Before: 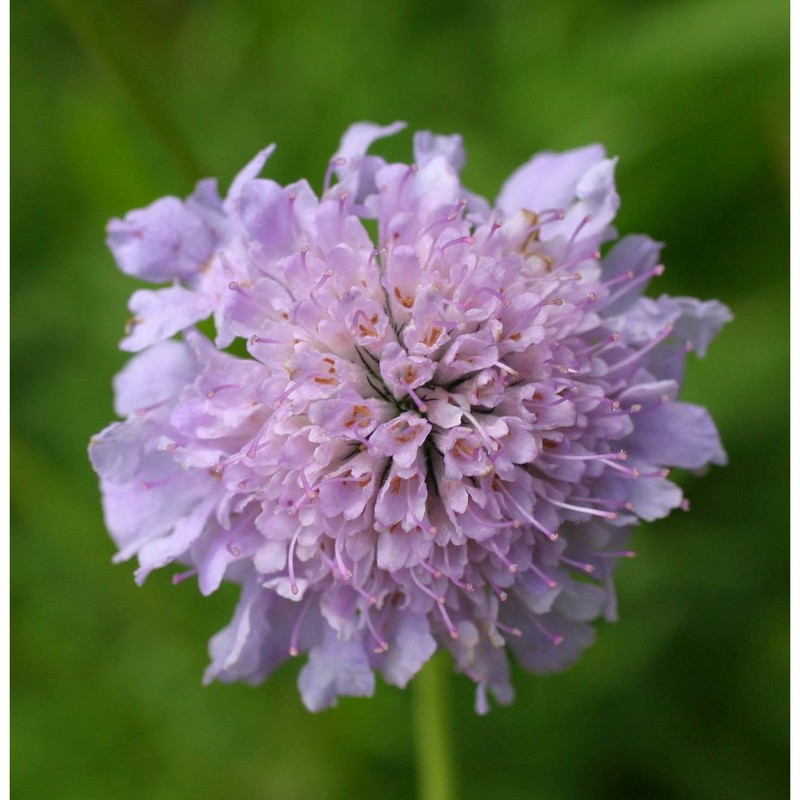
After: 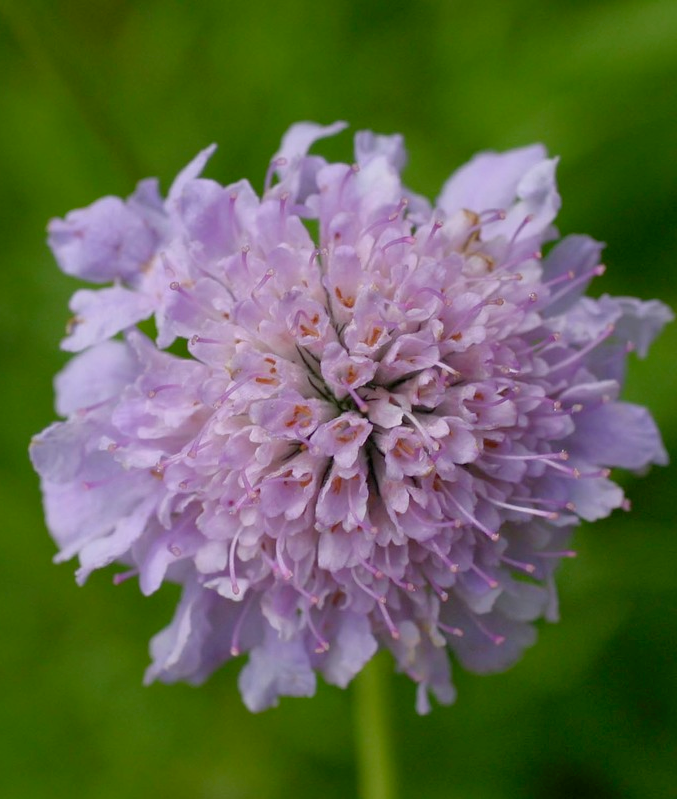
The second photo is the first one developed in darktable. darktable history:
shadows and highlights: on, module defaults
exposure: black level correction 0.001, exposure -0.199 EV, compensate highlight preservation false
color balance rgb: shadows lift › chroma 0.722%, shadows lift › hue 114.77°, perceptual saturation grading › global saturation 0.055%, perceptual saturation grading › highlights -15.144%, perceptual saturation grading › shadows 24.159%
crop: left 7.478%, right 7.787%
